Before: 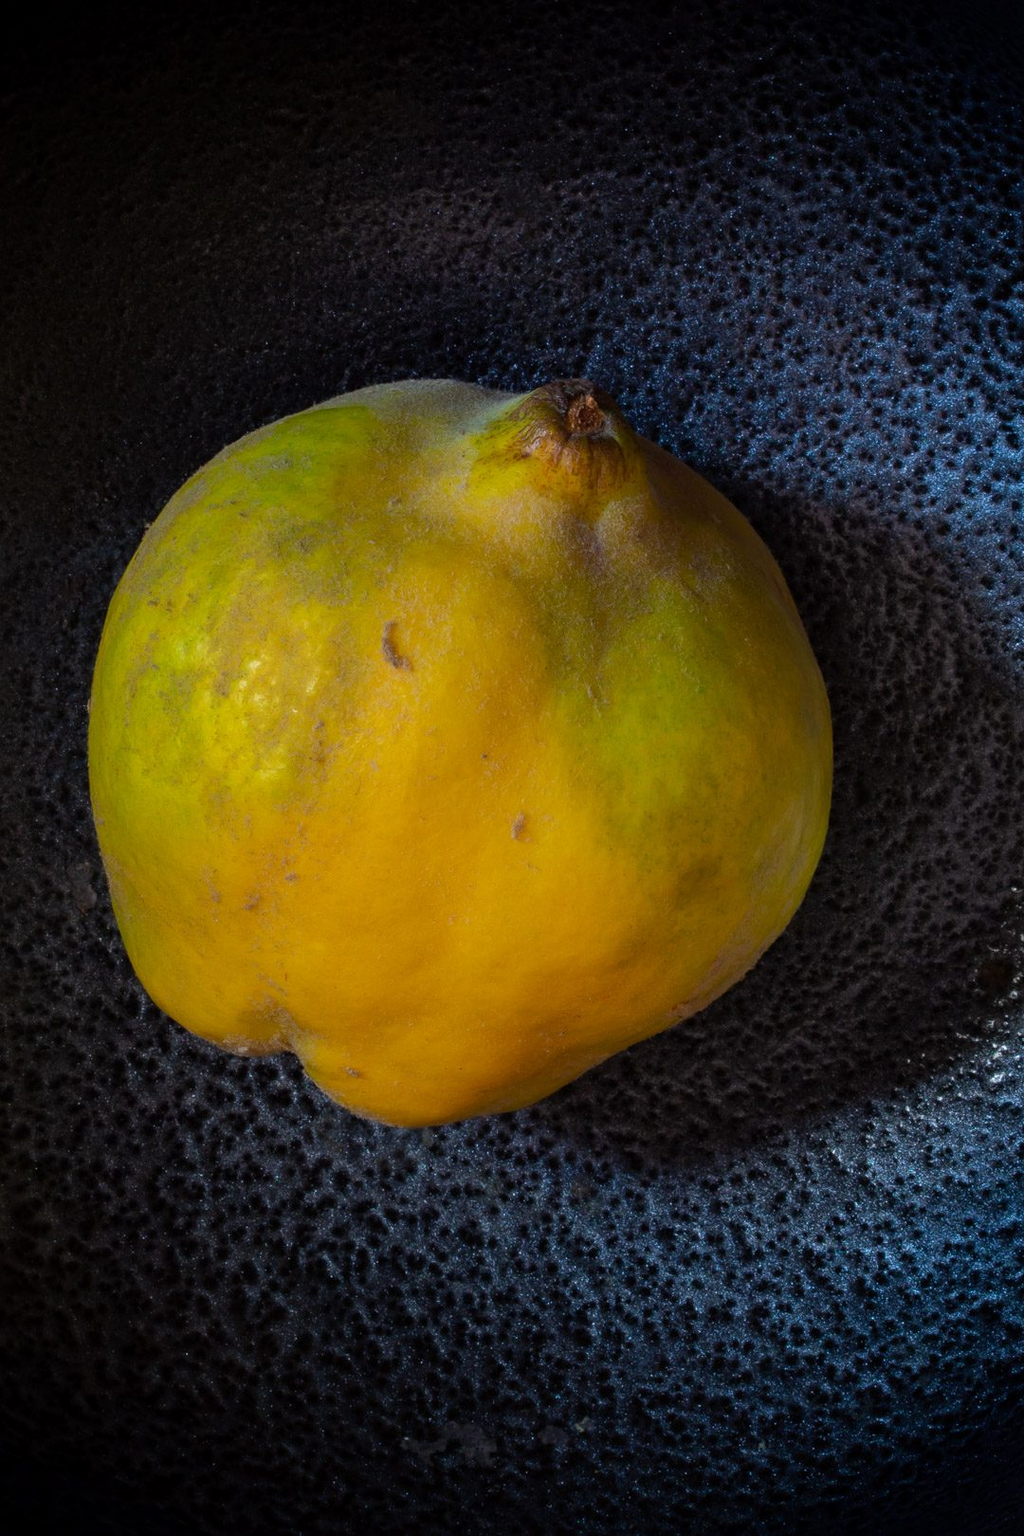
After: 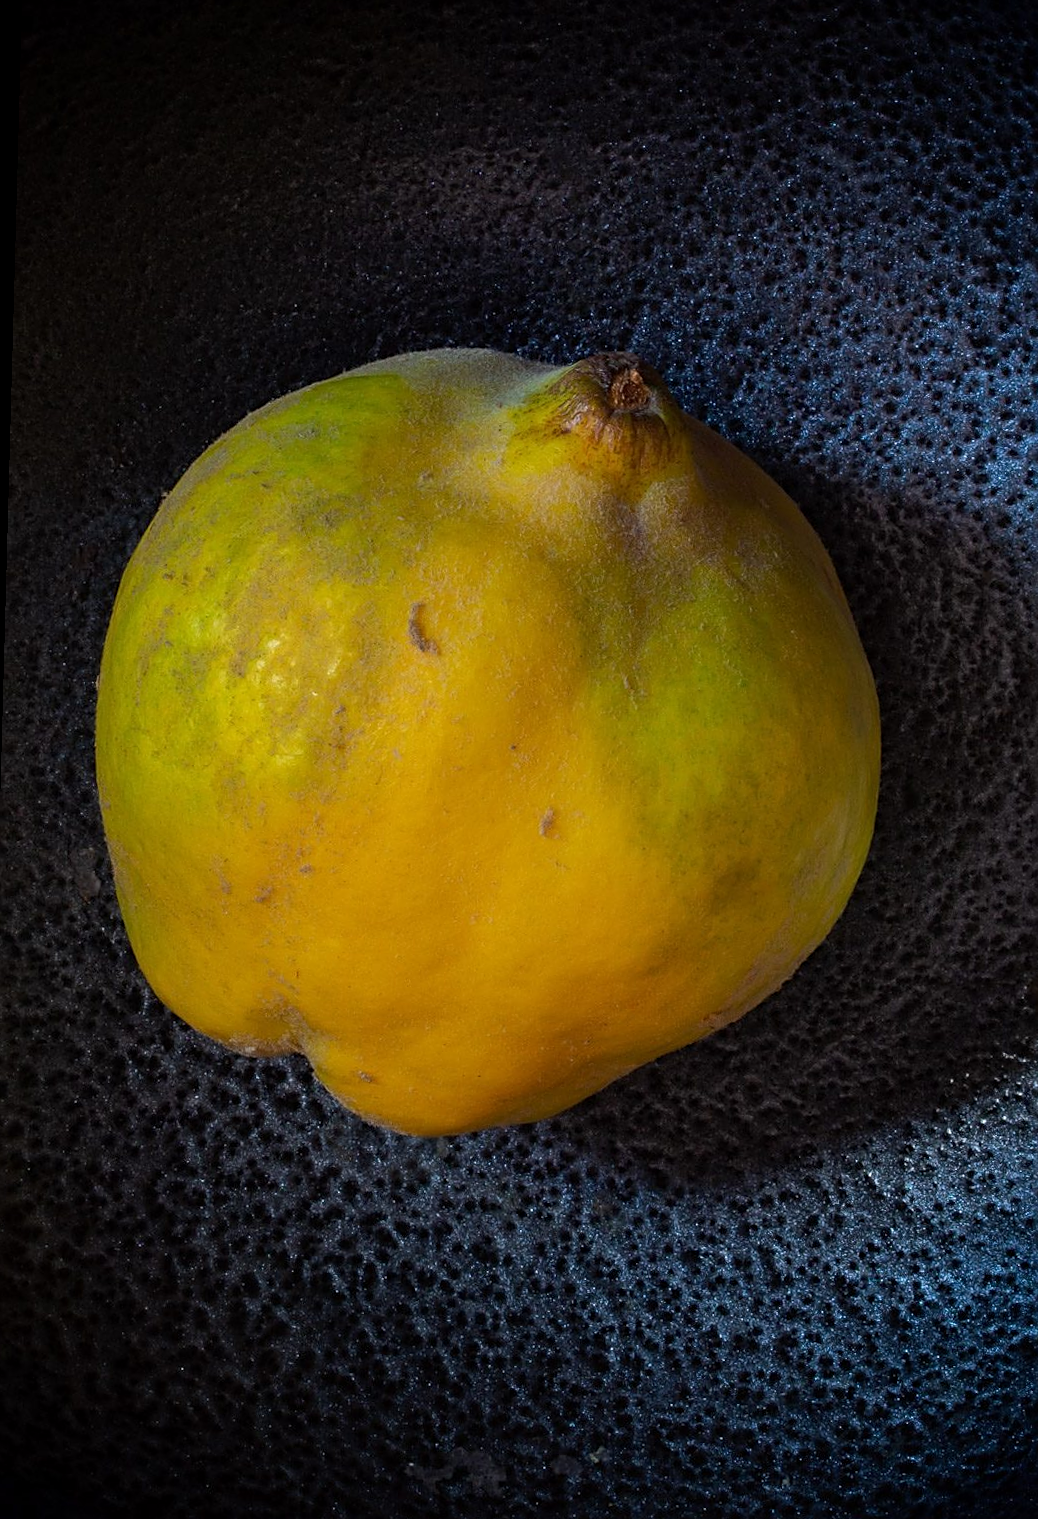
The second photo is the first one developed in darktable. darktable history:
rotate and perspective: rotation 1.57°, crop left 0.018, crop right 0.982, crop top 0.039, crop bottom 0.961
crop: right 4.126%, bottom 0.031%
sharpen: on, module defaults
